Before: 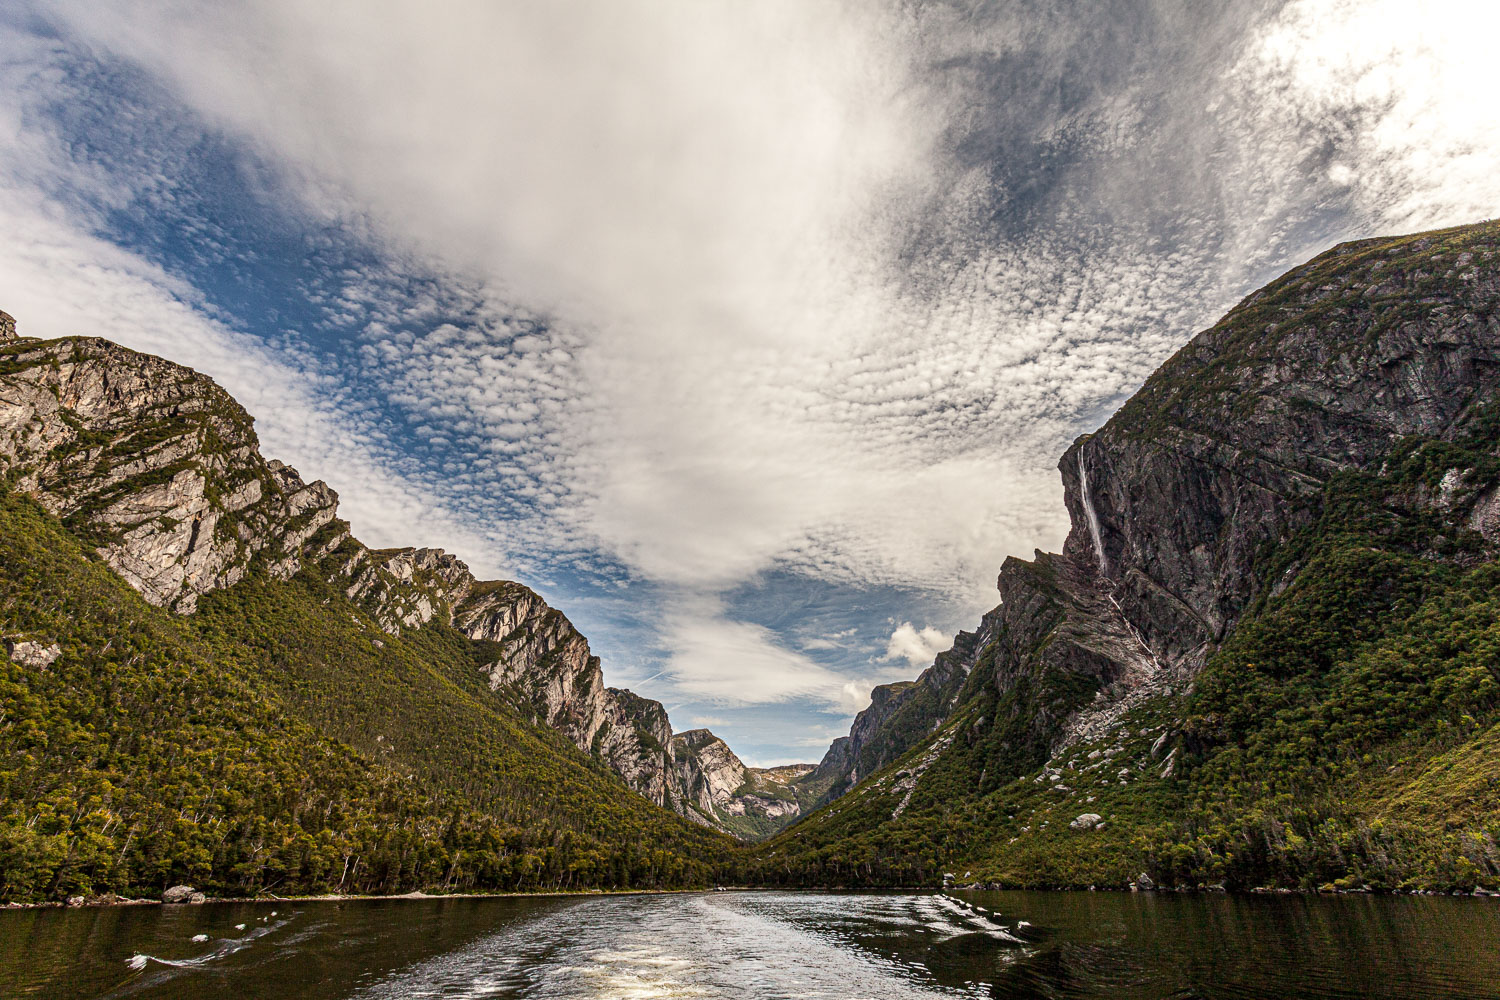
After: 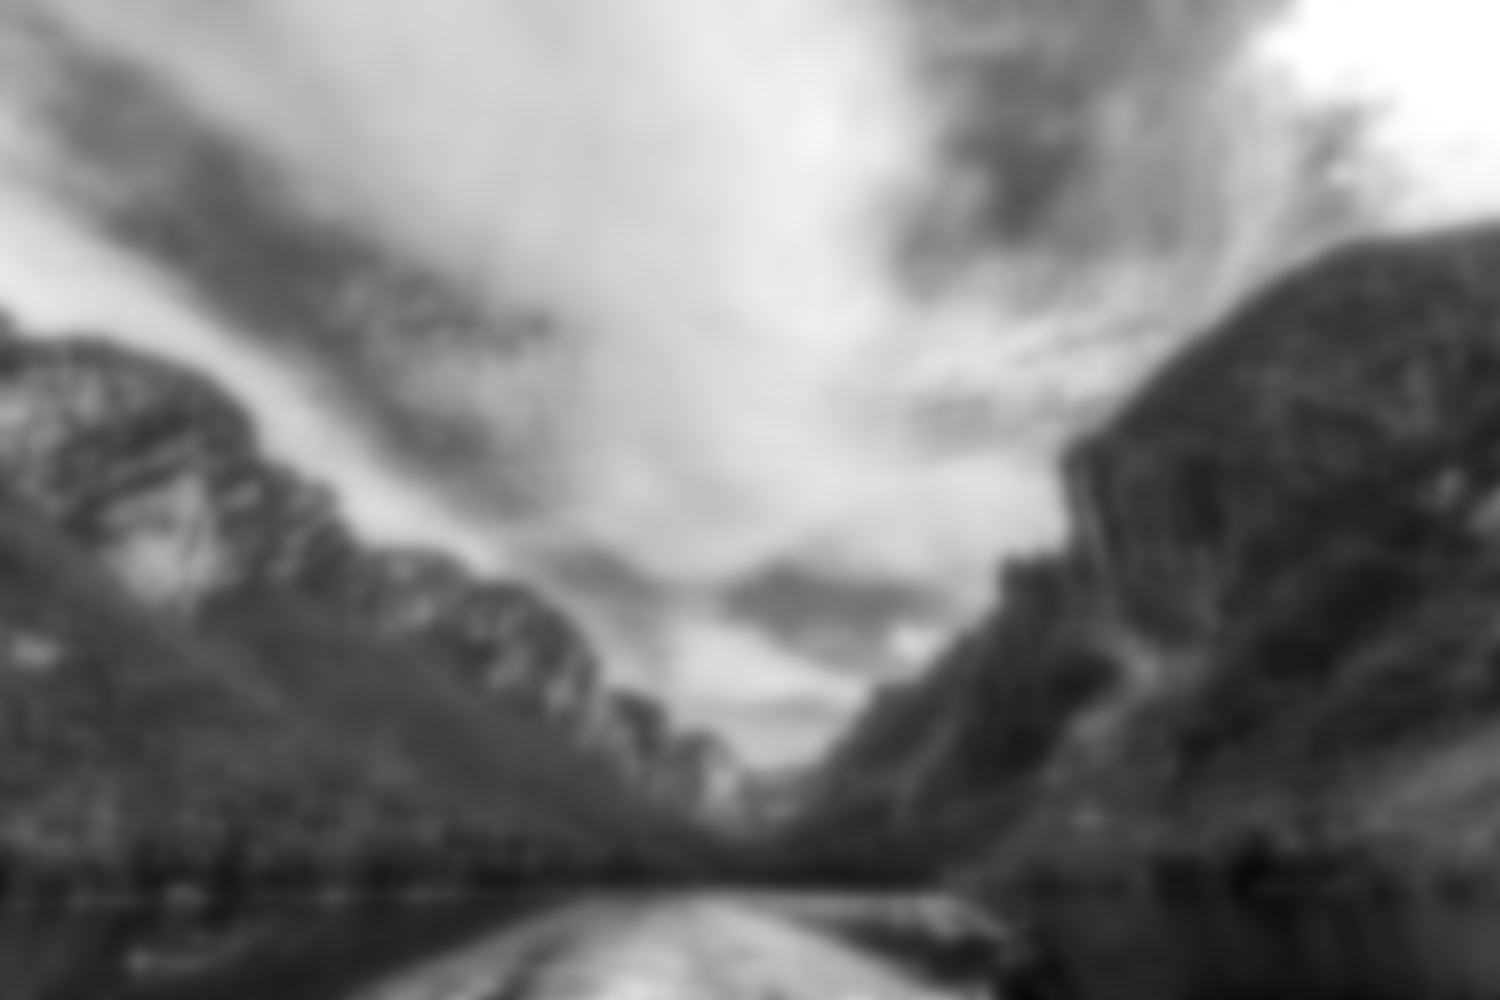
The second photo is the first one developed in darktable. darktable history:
lowpass: on, module defaults
monochrome: on, module defaults
local contrast: on, module defaults
